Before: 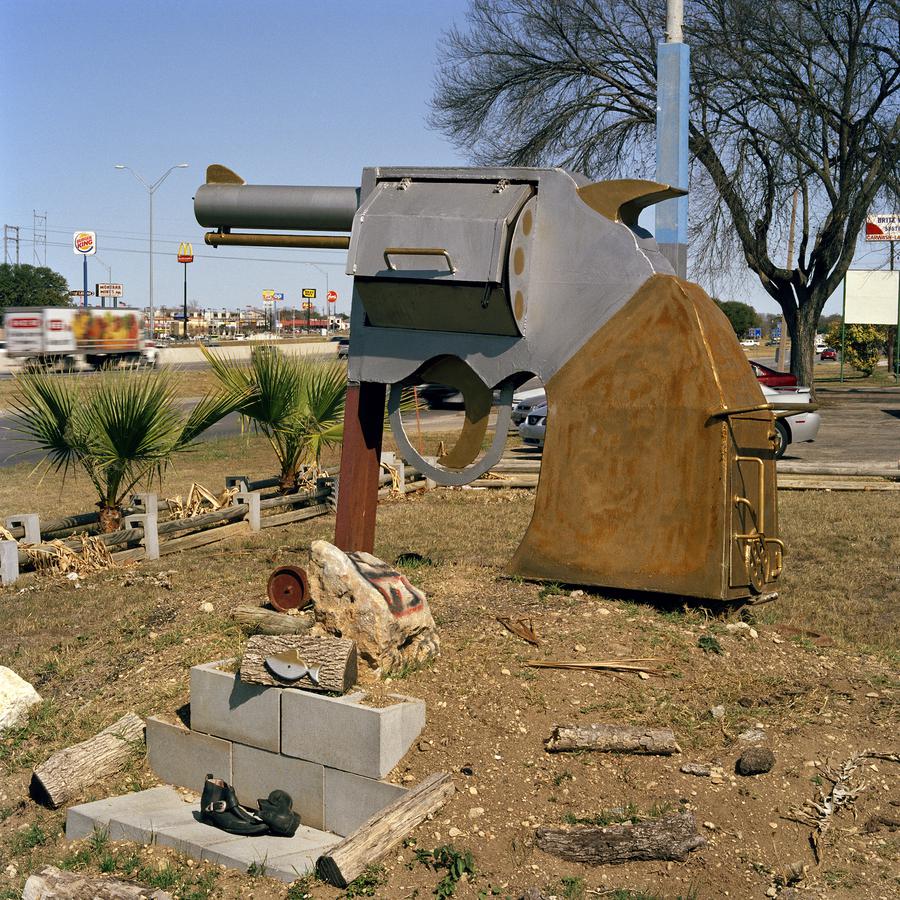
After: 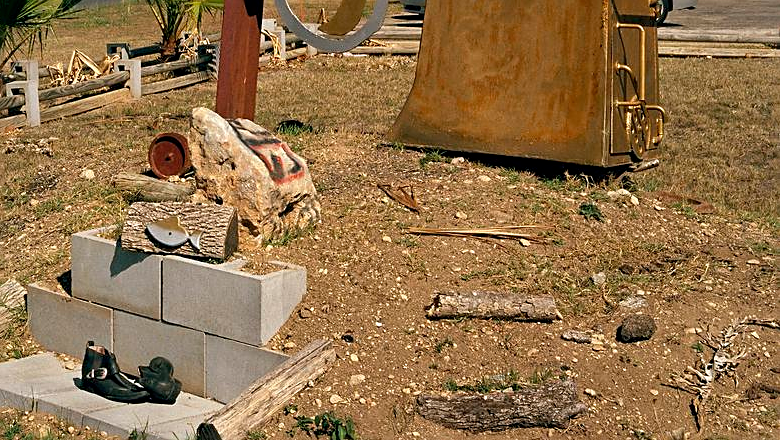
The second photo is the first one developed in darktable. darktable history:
sharpen: on, module defaults
crop and rotate: left 13.306%, top 48.129%, bottom 2.928%
